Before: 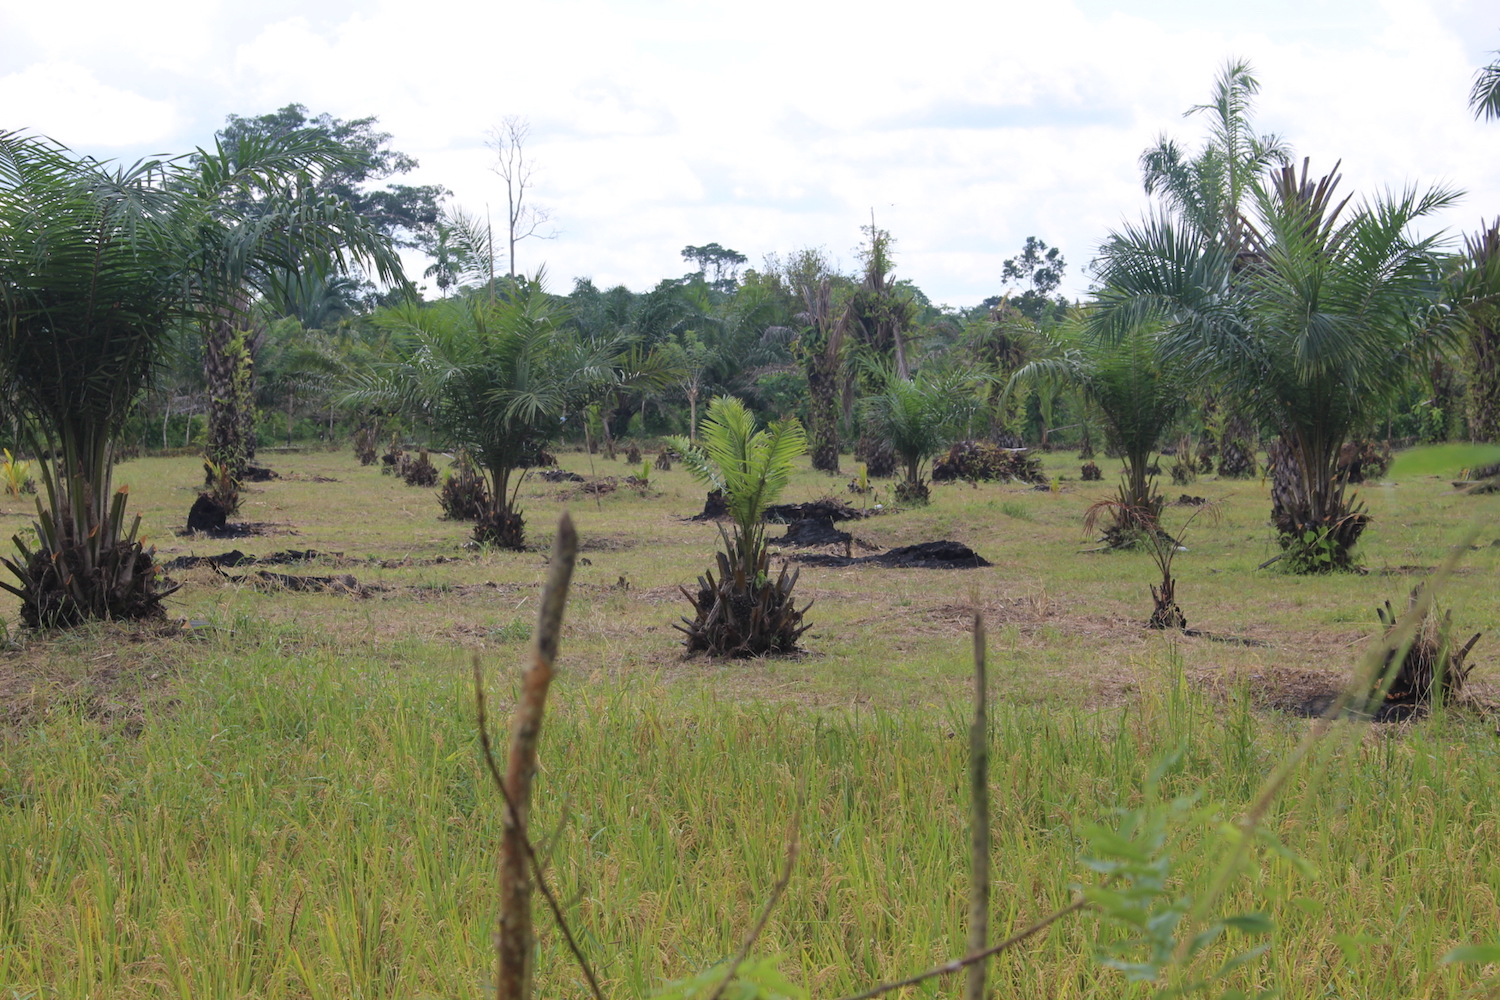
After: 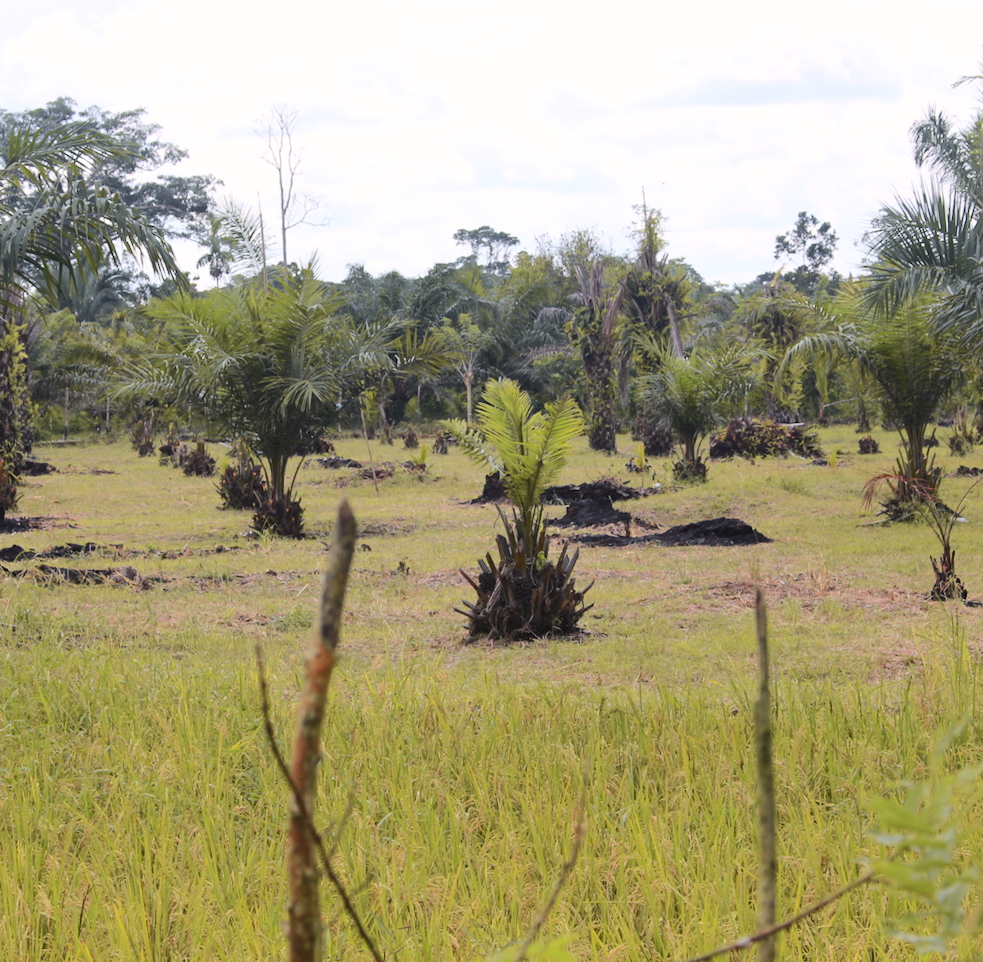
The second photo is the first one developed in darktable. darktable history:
crop and rotate: left 14.292%, right 19.041%
rotate and perspective: rotation -1.42°, crop left 0.016, crop right 0.984, crop top 0.035, crop bottom 0.965
tone curve: curves: ch0 [(0, 0) (0.239, 0.248) (0.508, 0.606) (0.828, 0.878) (1, 1)]; ch1 [(0, 0) (0.401, 0.42) (0.442, 0.47) (0.492, 0.498) (0.511, 0.516) (0.555, 0.586) (0.681, 0.739) (1, 1)]; ch2 [(0, 0) (0.411, 0.433) (0.5, 0.504) (0.545, 0.574) (1, 1)], color space Lab, independent channels, preserve colors none
